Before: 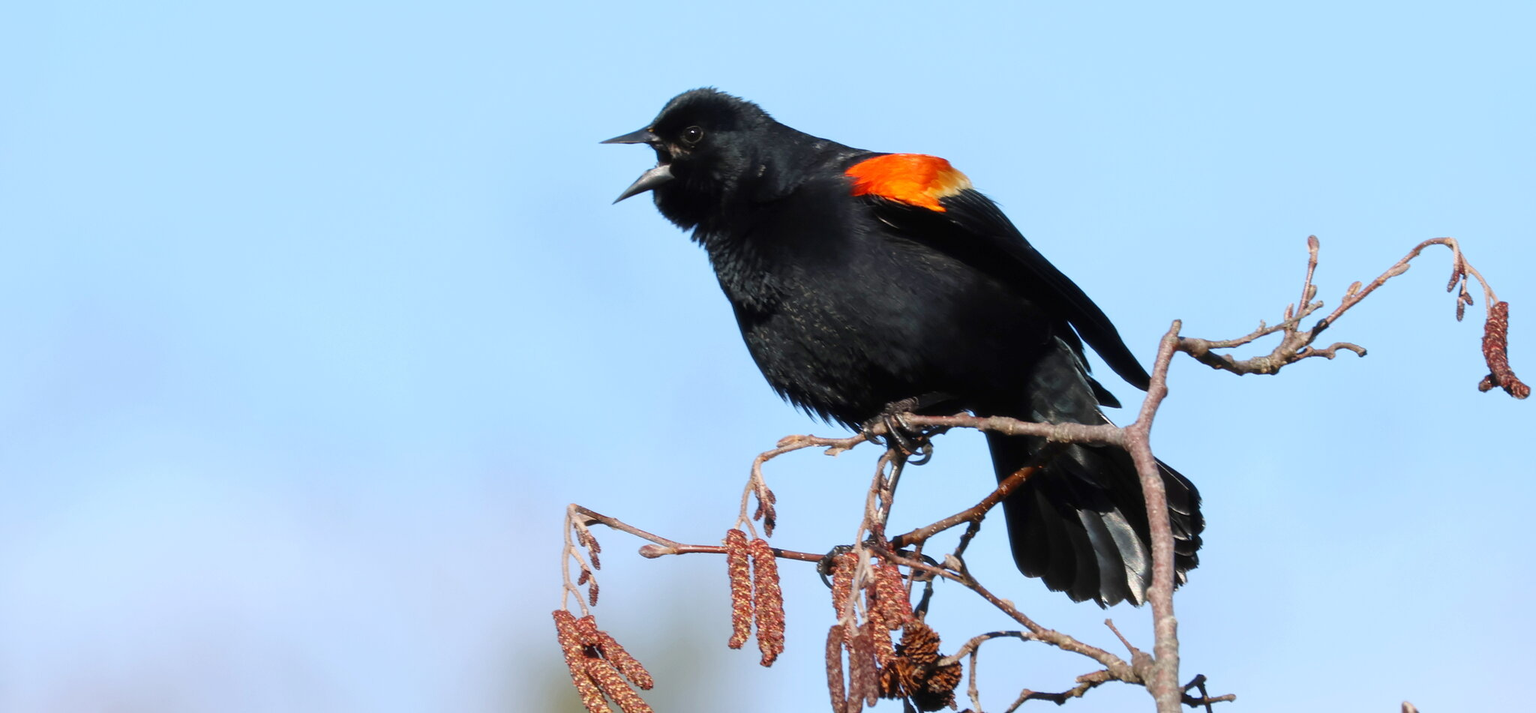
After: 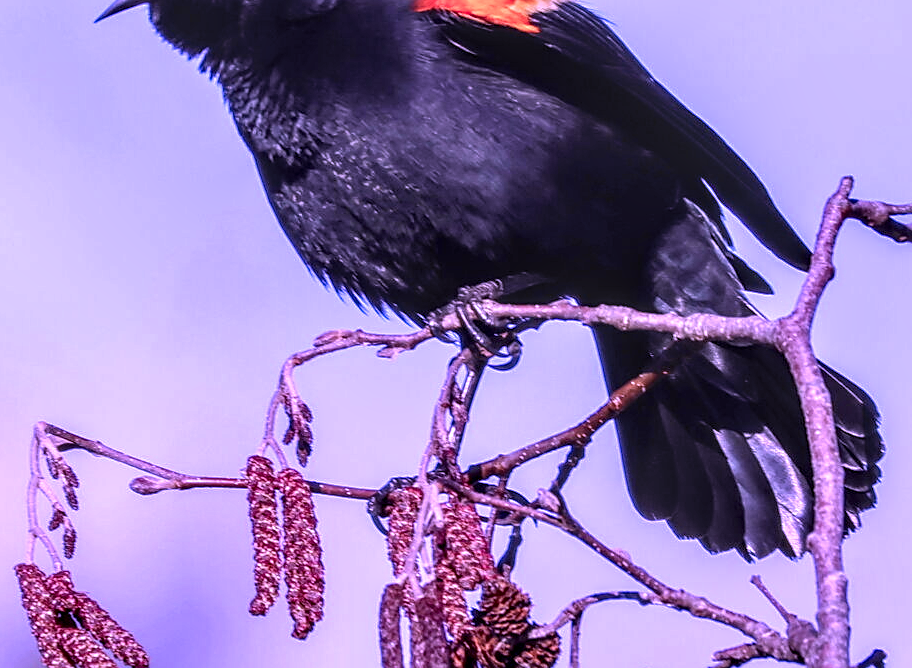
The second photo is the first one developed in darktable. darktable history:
crop: left 35.287%, top 26.364%, right 20.165%, bottom 3.364%
local contrast: highlights 5%, shadows 5%, detail 182%
color calibration: illuminant custom, x 0.38, y 0.479, temperature 4470.27 K, gamut compression 0.999
exposure: exposure 0.2 EV, compensate highlight preservation false
sharpen: amount 0.498
levels: black 0.082%
